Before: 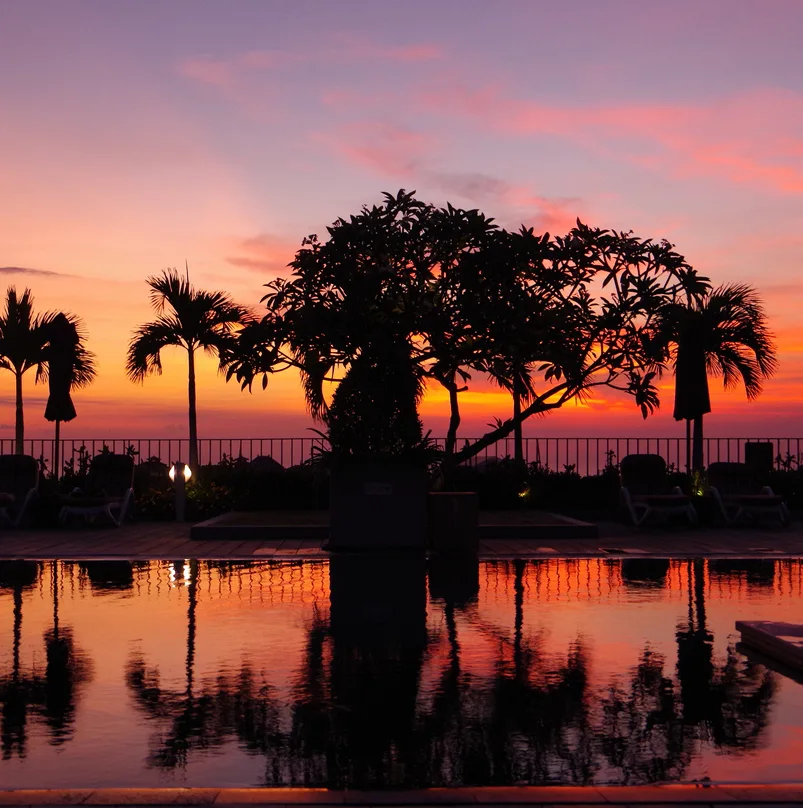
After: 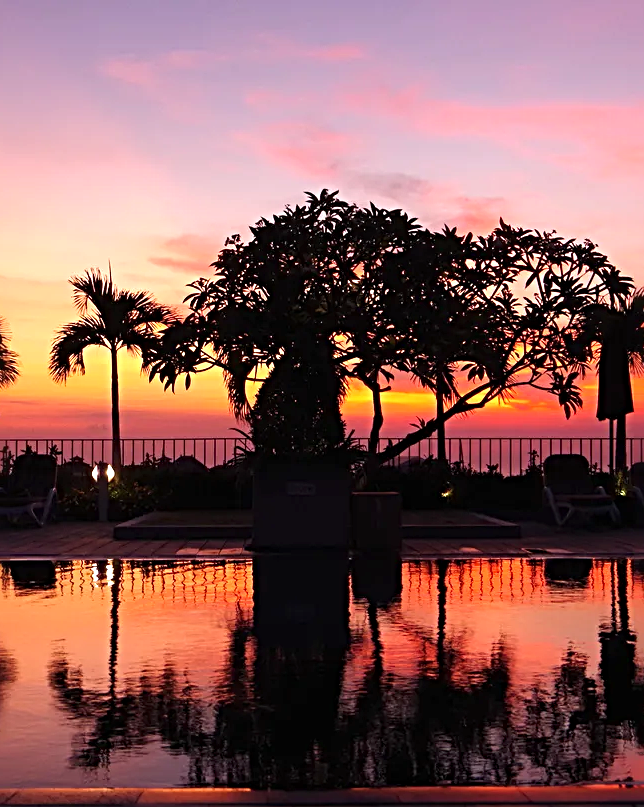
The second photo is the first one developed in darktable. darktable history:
crop and rotate: left 9.597%, right 10.195%
exposure: exposure 0.64 EV, compensate highlight preservation false
sharpen: radius 4
